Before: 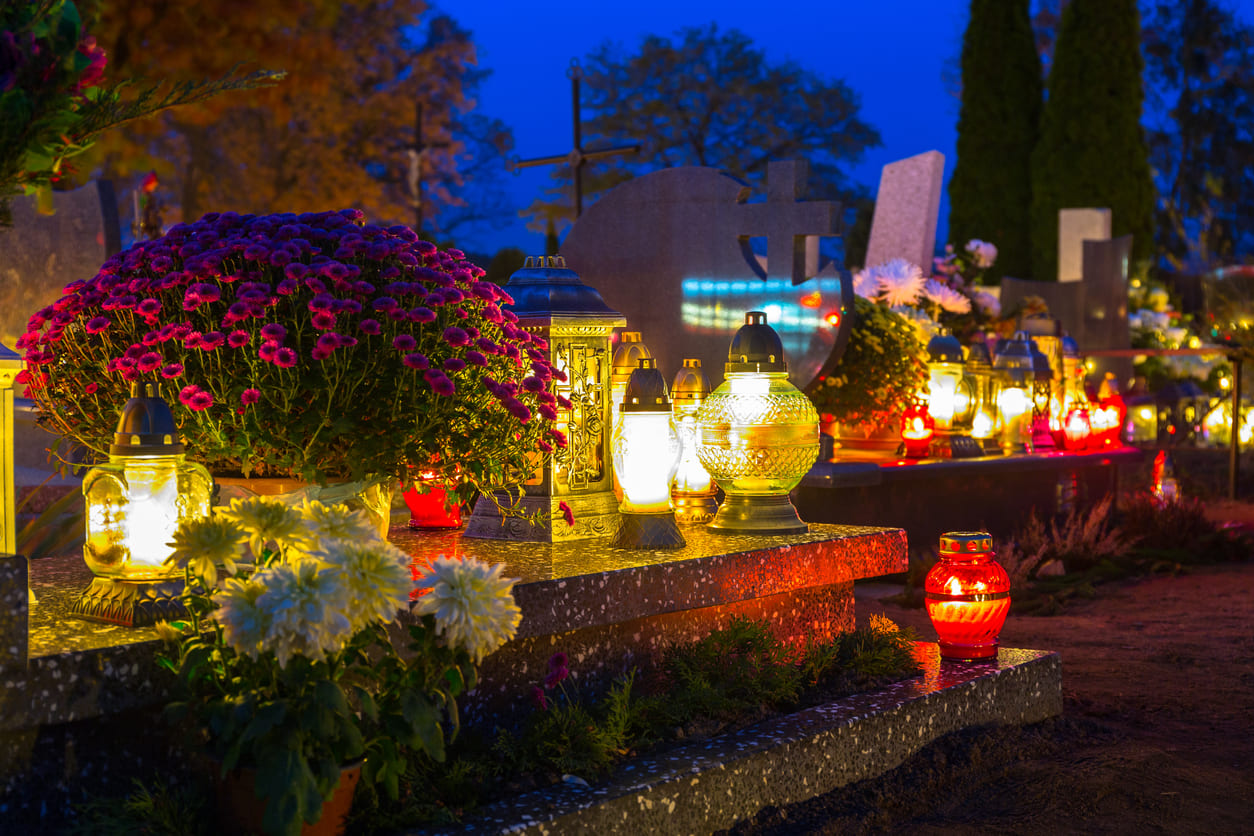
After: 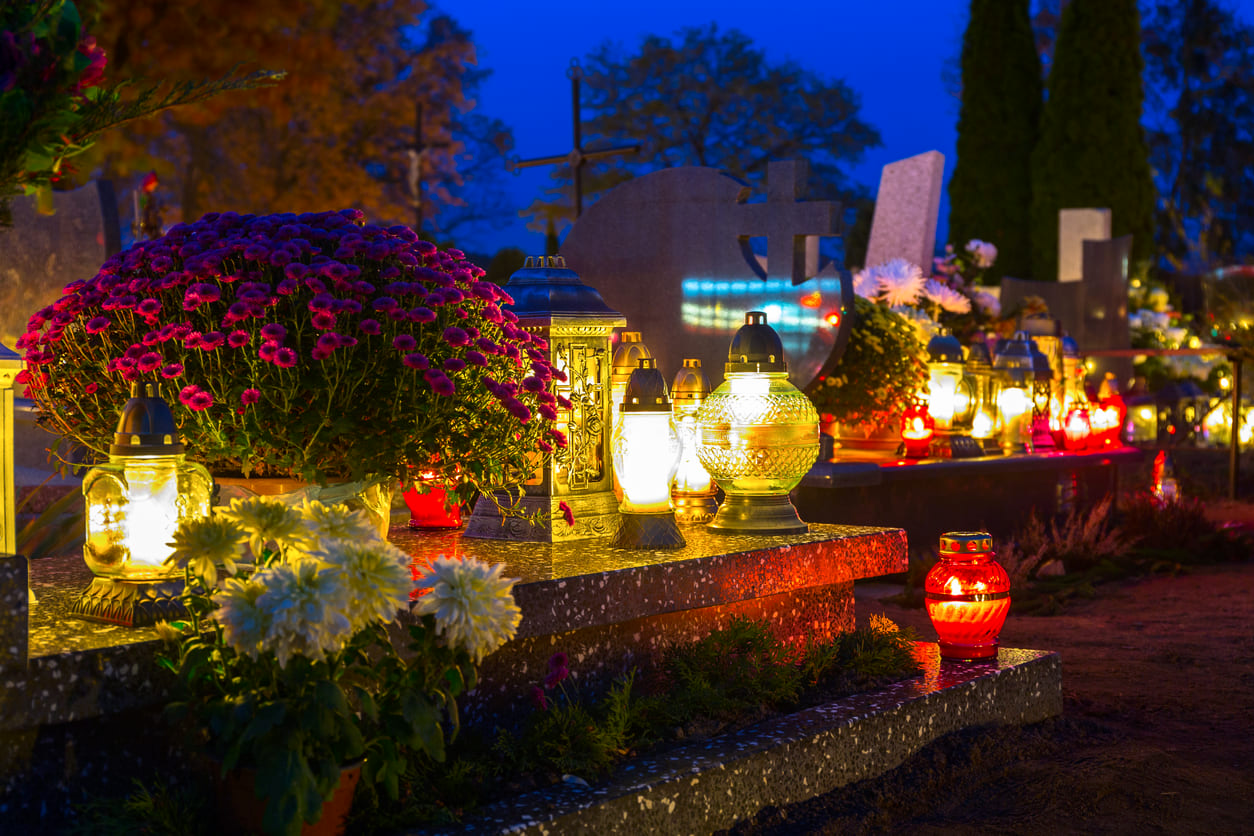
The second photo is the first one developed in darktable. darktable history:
shadows and highlights: shadows -28.82, highlights 30.39
